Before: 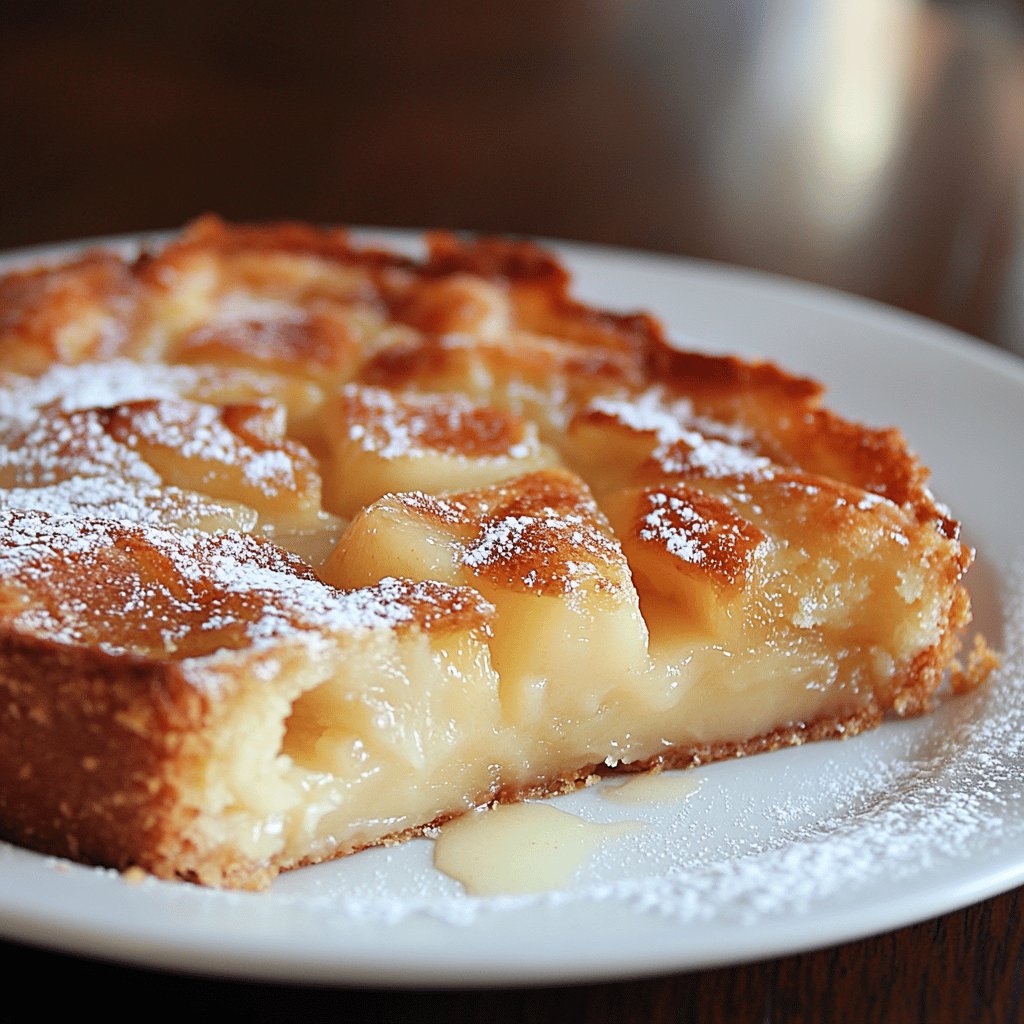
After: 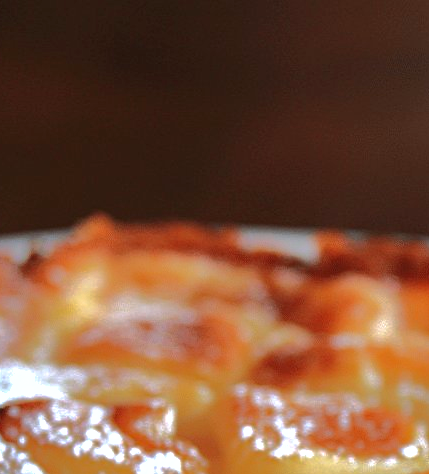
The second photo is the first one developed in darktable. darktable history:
exposure: exposure 0.6 EV, compensate highlight preservation false
shadows and highlights: shadows -19.91, highlights -73.15
crop and rotate: left 10.817%, top 0.062%, right 47.194%, bottom 53.626%
